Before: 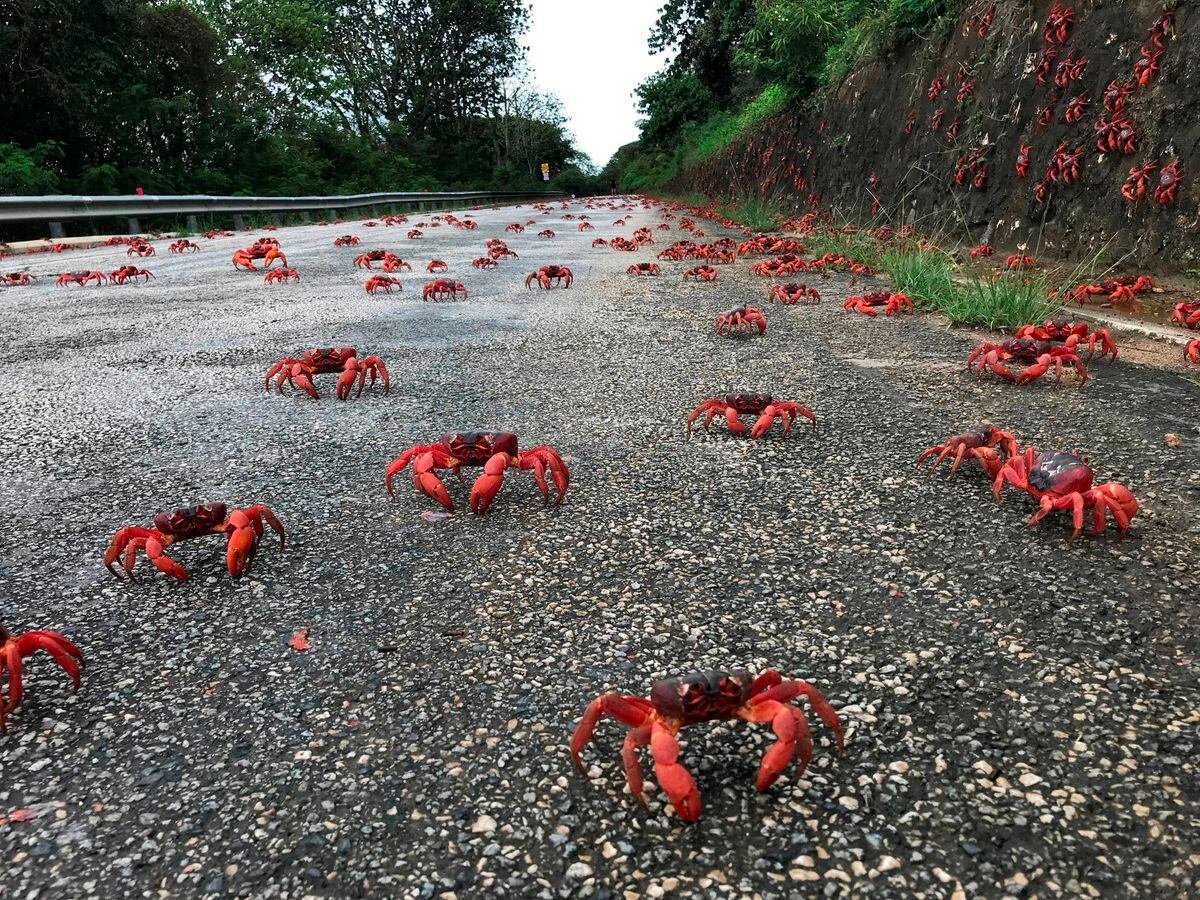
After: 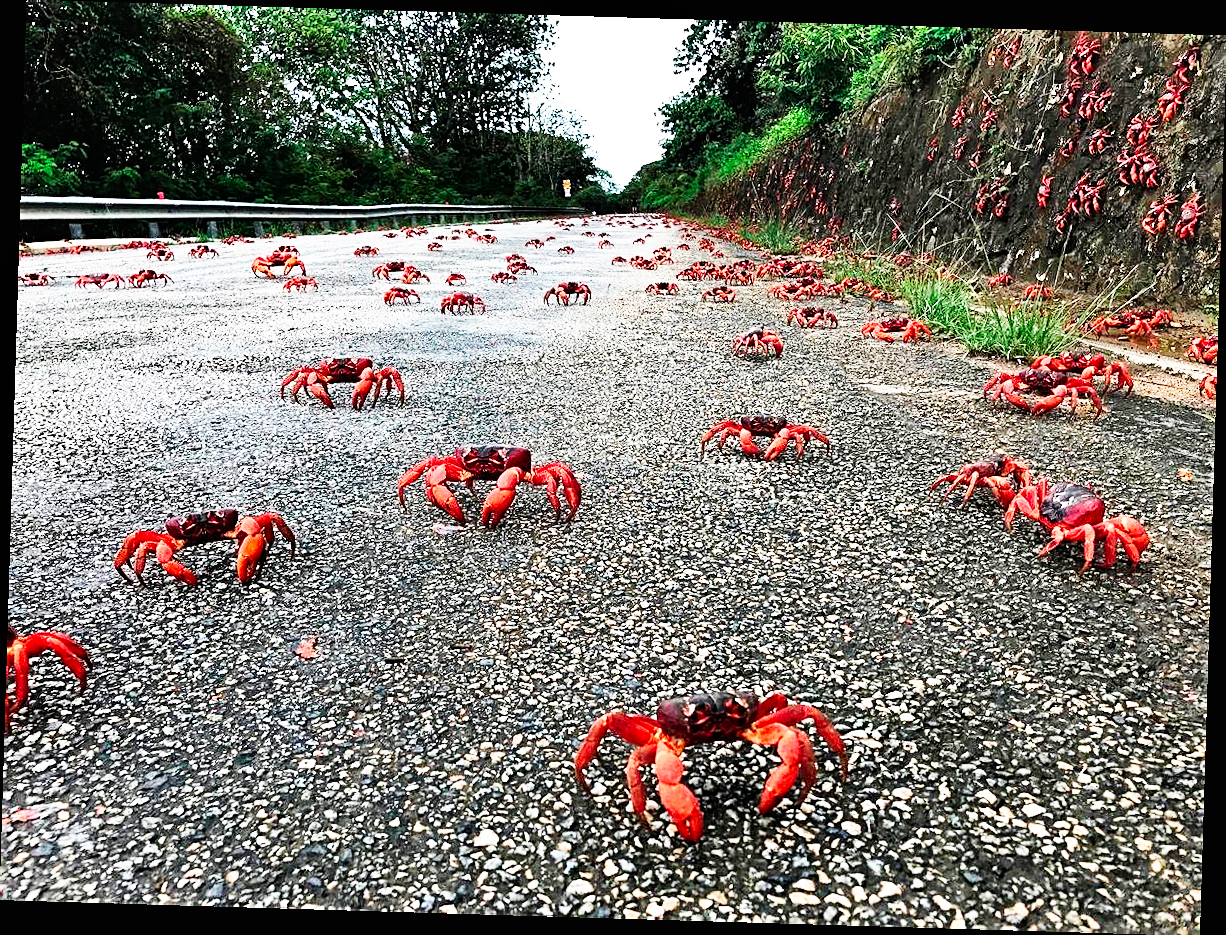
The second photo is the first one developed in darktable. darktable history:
rotate and perspective: rotation 1.72°, automatic cropping off
shadows and highlights: soften with gaussian
sharpen: radius 2.531, amount 0.628
base curve: curves: ch0 [(0, 0) (0.007, 0.004) (0.027, 0.03) (0.046, 0.07) (0.207, 0.54) (0.442, 0.872) (0.673, 0.972) (1, 1)], preserve colors none
